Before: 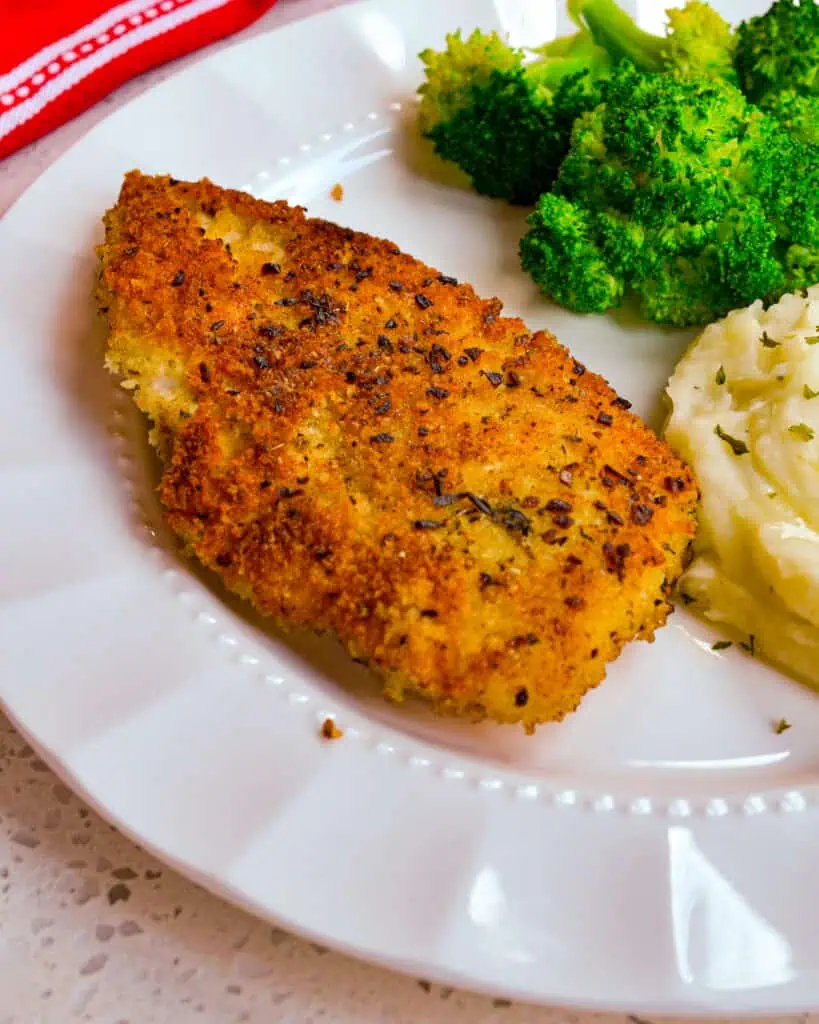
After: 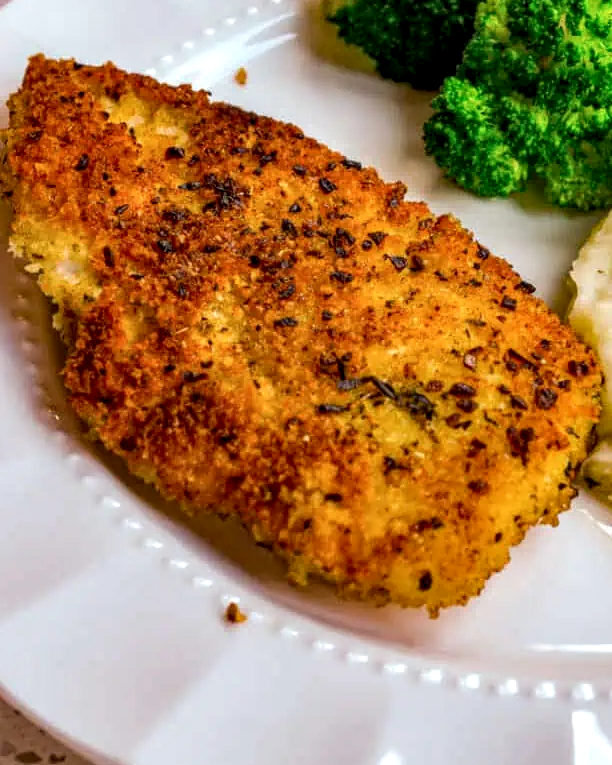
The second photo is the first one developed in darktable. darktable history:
local contrast: highlights 20%, detail 150%
crop and rotate: left 11.831%, top 11.346%, right 13.429%, bottom 13.899%
